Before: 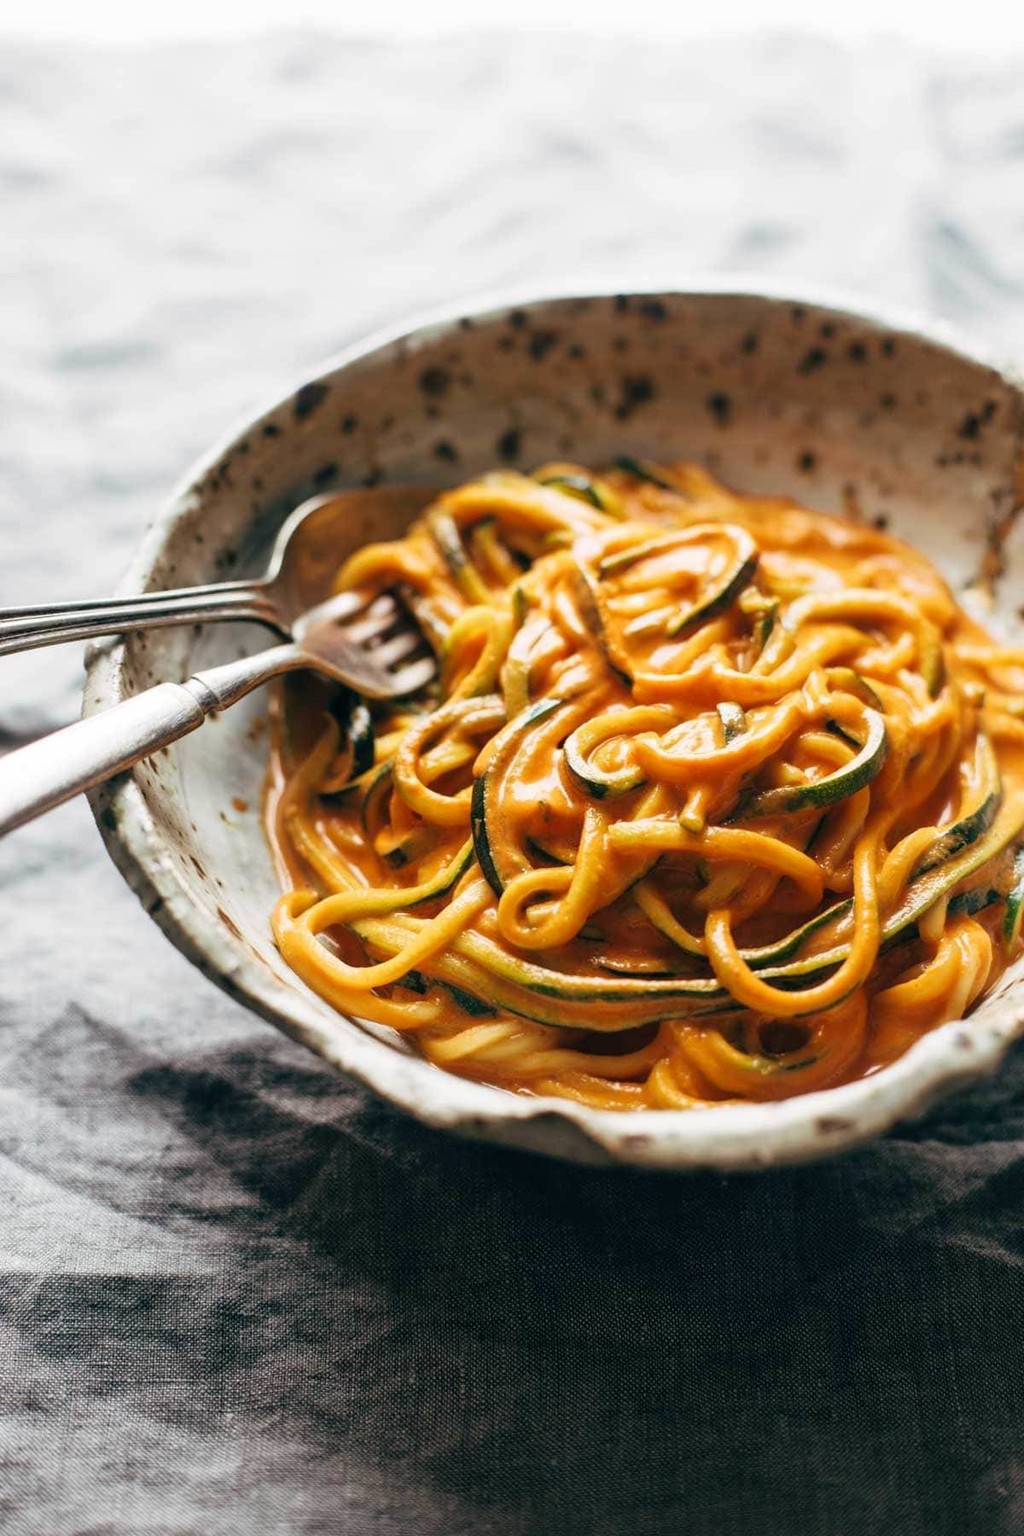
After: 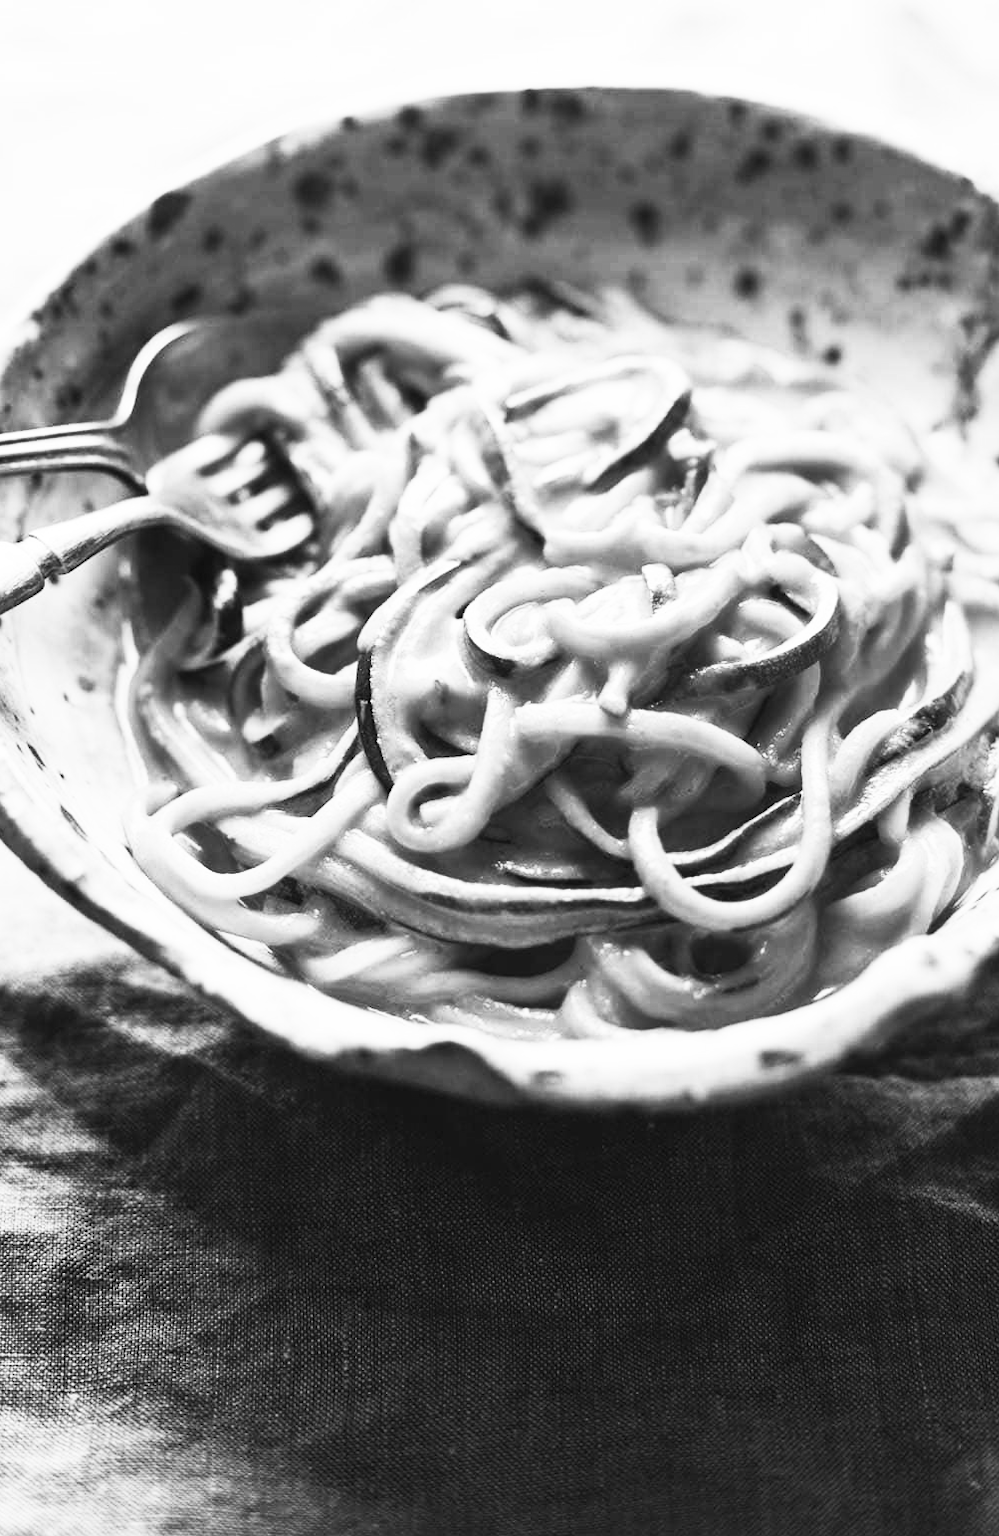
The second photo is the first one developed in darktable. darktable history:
crop: left 16.315%, top 14.246%
contrast brightness saturation: contrast 0.53, brightness 0.47, saturation -1
